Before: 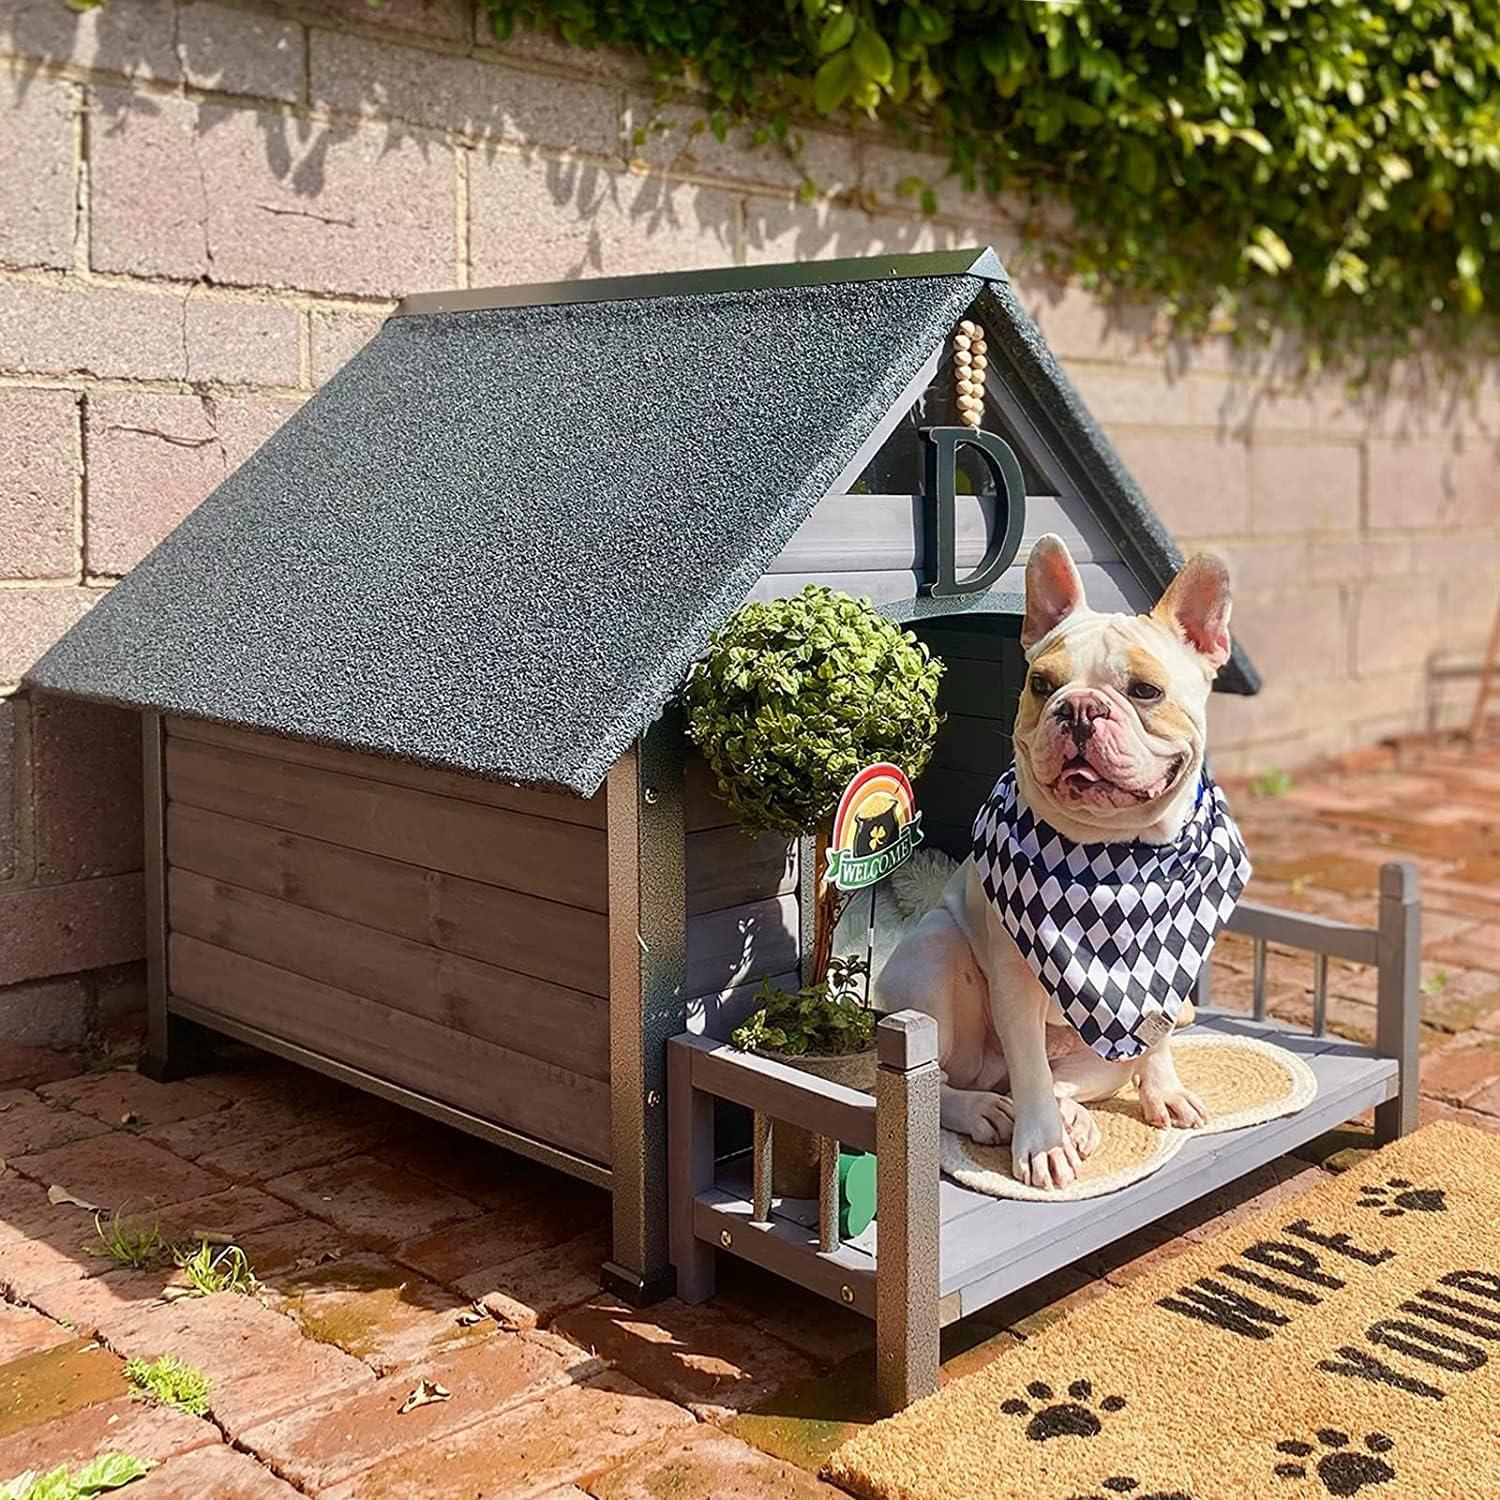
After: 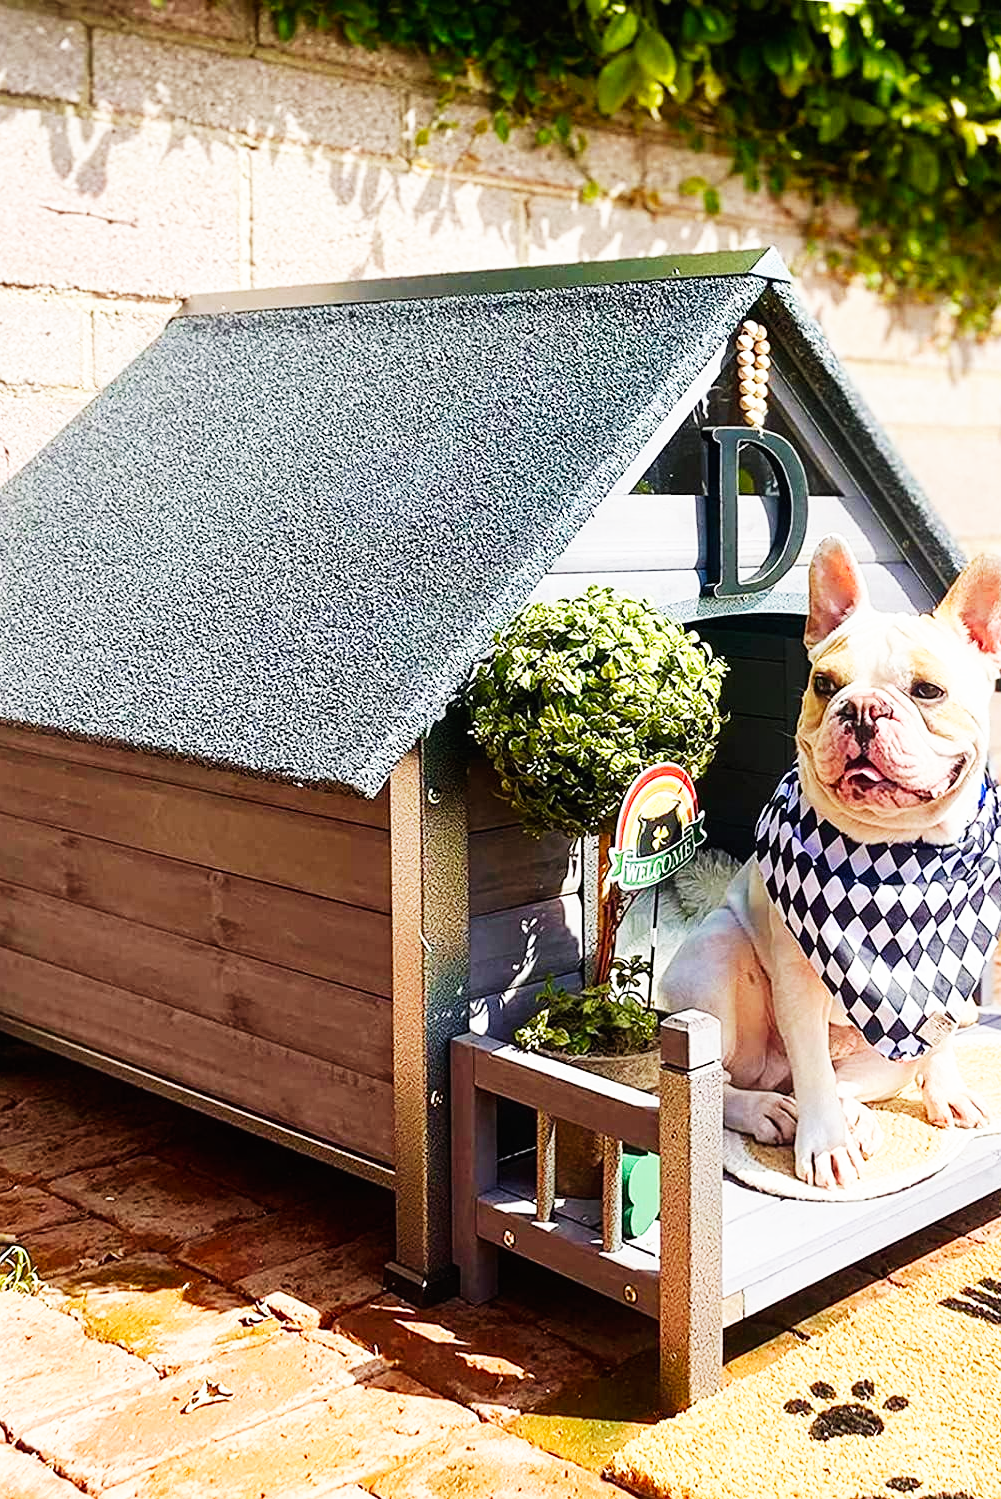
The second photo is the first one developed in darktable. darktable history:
contrast equalizer: octaves 7, y [[0.5, 0.5, 0.472, 0.5, 0.5, 0.5], [0.5 ×6], [0.5 ×6], [0 ×6], [0 ×6]]
base curve: curves: ch0 [(0, 0) (0.007, 0.004) (0.027, 0.03) (0.046, 0.07) (0.207, 0.54) (0.442, 0.872) (0.673, 0.972) (1, 1)], preserve colors none
crop and rotate: left 14.502%, right 18.757%
